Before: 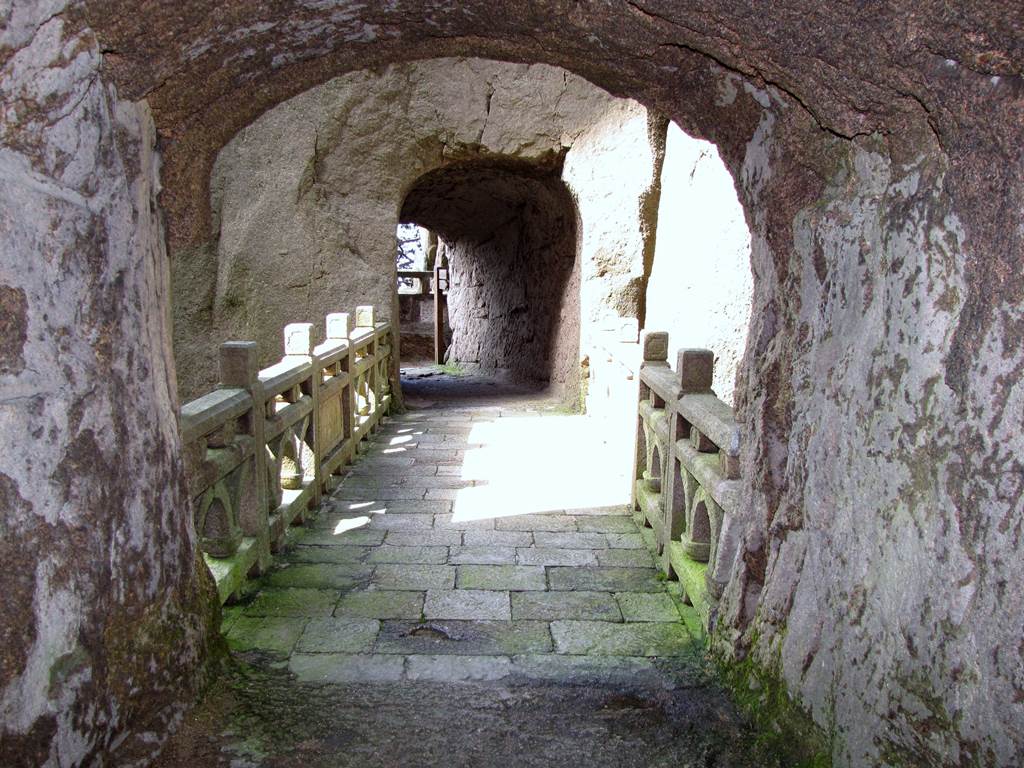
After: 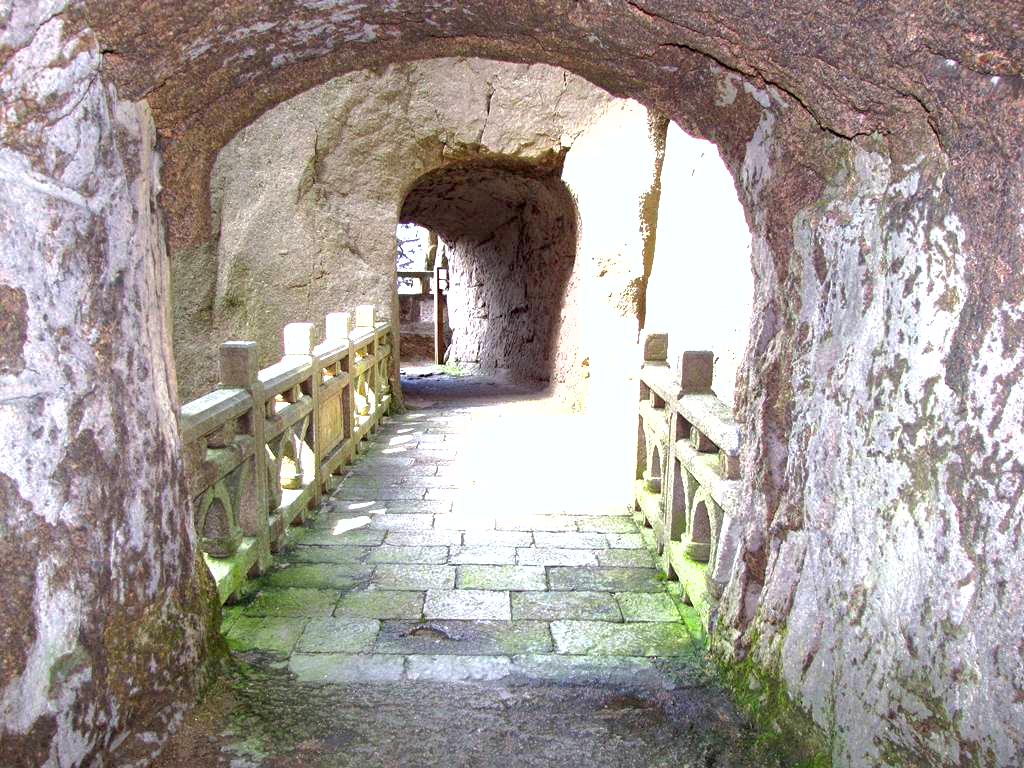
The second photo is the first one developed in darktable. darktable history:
exposure: black level correction 0.001, exposure 1.398 EV, compensate exposure bias true, compensate highlight preservation false
shadows and highlights: on, module defaults
